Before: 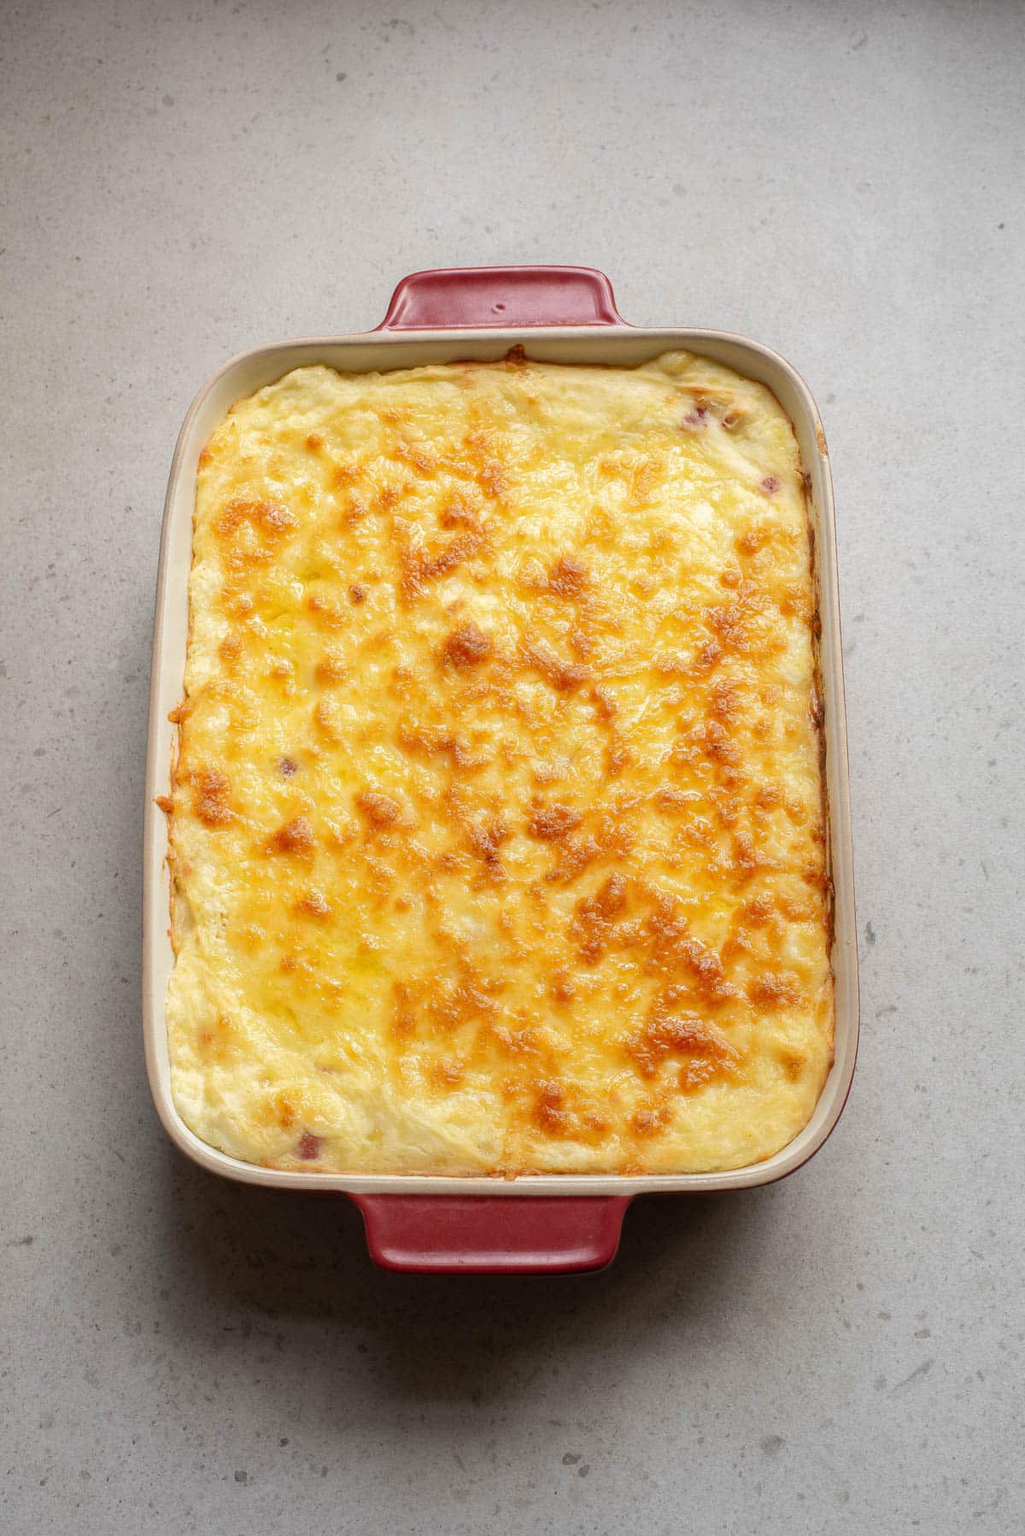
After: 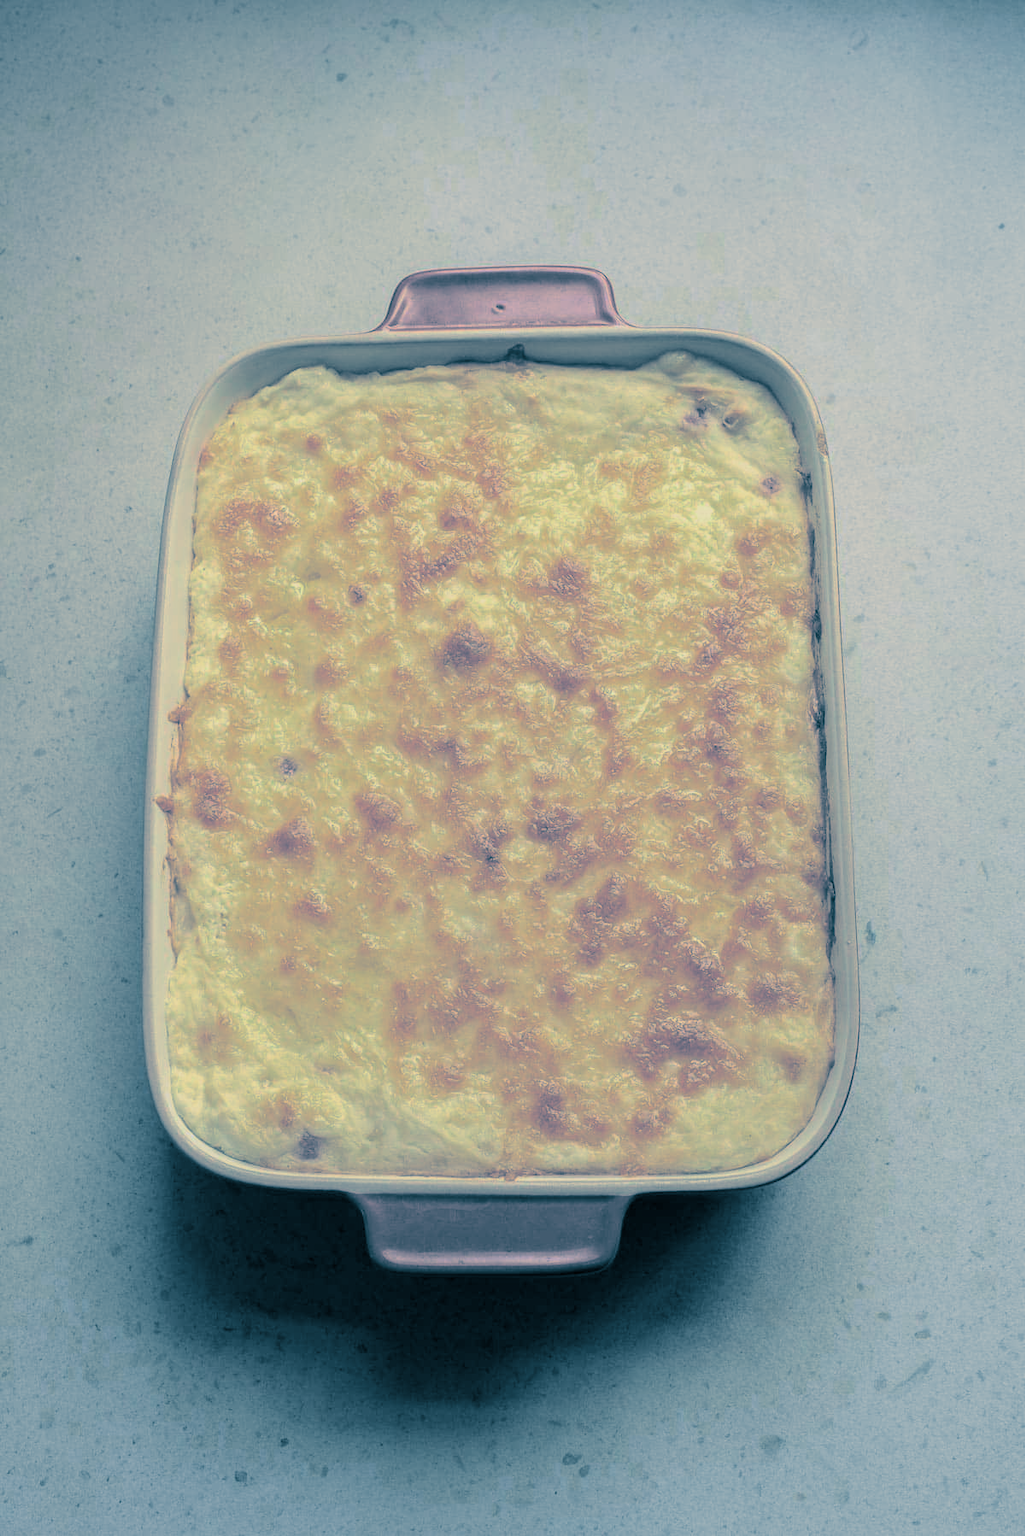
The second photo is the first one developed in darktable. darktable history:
split-toning: shadows › hue 212.4°, balance -70
tone curve: curves: ch0 [(0, 0) (0.402, 0.473) (0.673, 0.68) (0.899, 0.832) (0.999, 0.903)]; ch1 [(0, 0) (0.379, 0.262) (0.464, 0.425) (0.498, 0.49) (0.507, 0.5) (0.53, 0.532) (0.582, 0.583) (0.68, 0.672) (0.791, 0.748) (1, 0.896)]; ch2 [(0, 0) (0.199, 0.414) (0.438, 0.49) (0.496, 0.501) (0.515, 0.546) (0.577, 0.605) (0.632, 0.649) (0.717, 0.727) (0.845, 0.855) (0.998, 0.977)], color space Lab, independent channels, preserve colors none
